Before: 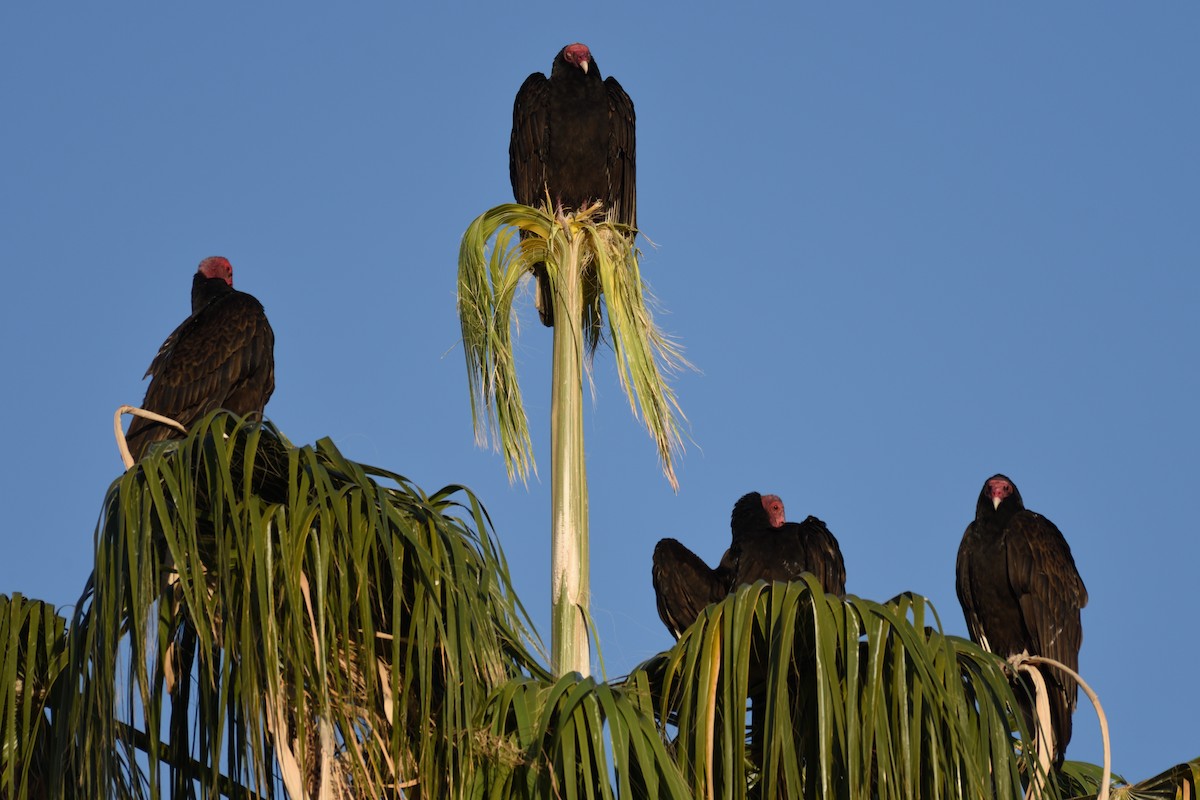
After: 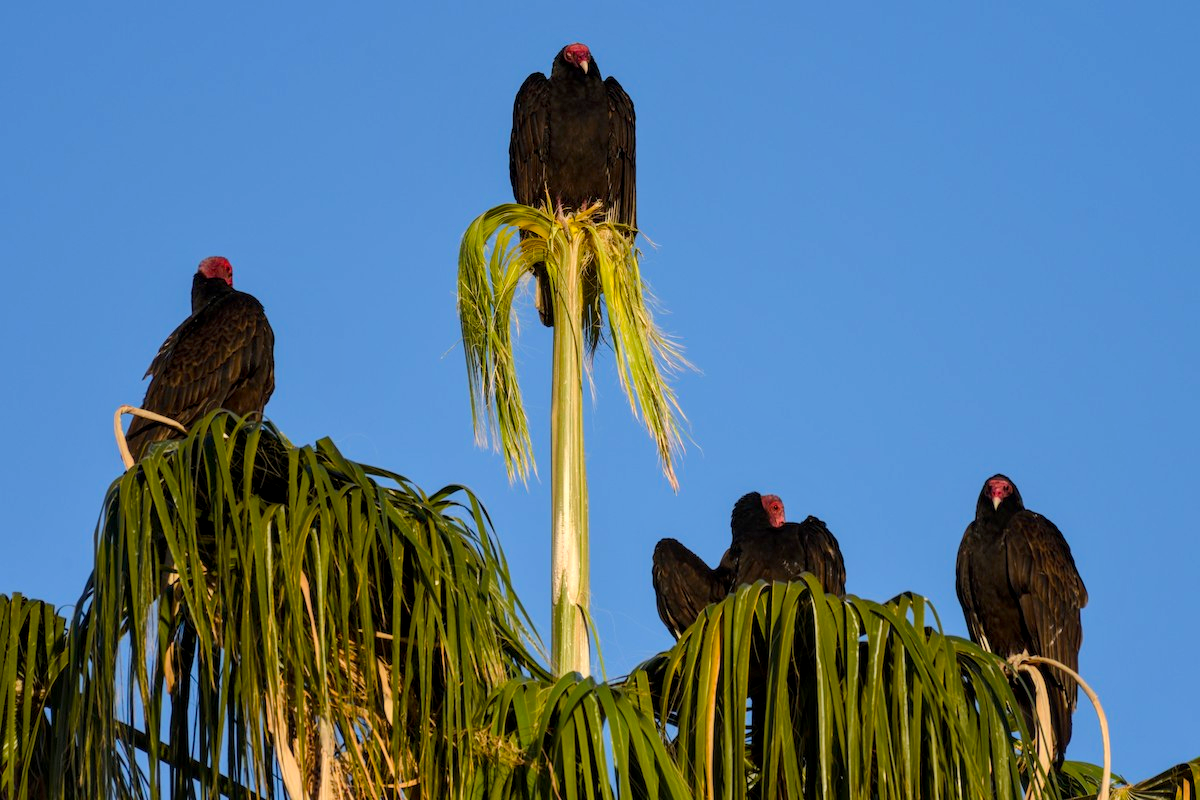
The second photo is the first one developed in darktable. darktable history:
color balance rgb: perceptual saturation grading › global saturation 25%, perceptual brilliance grading › mid-tones 10%, perceptual brilliance grading › shadows 15%, global vibrance 20%
local contrast: detail 130%
